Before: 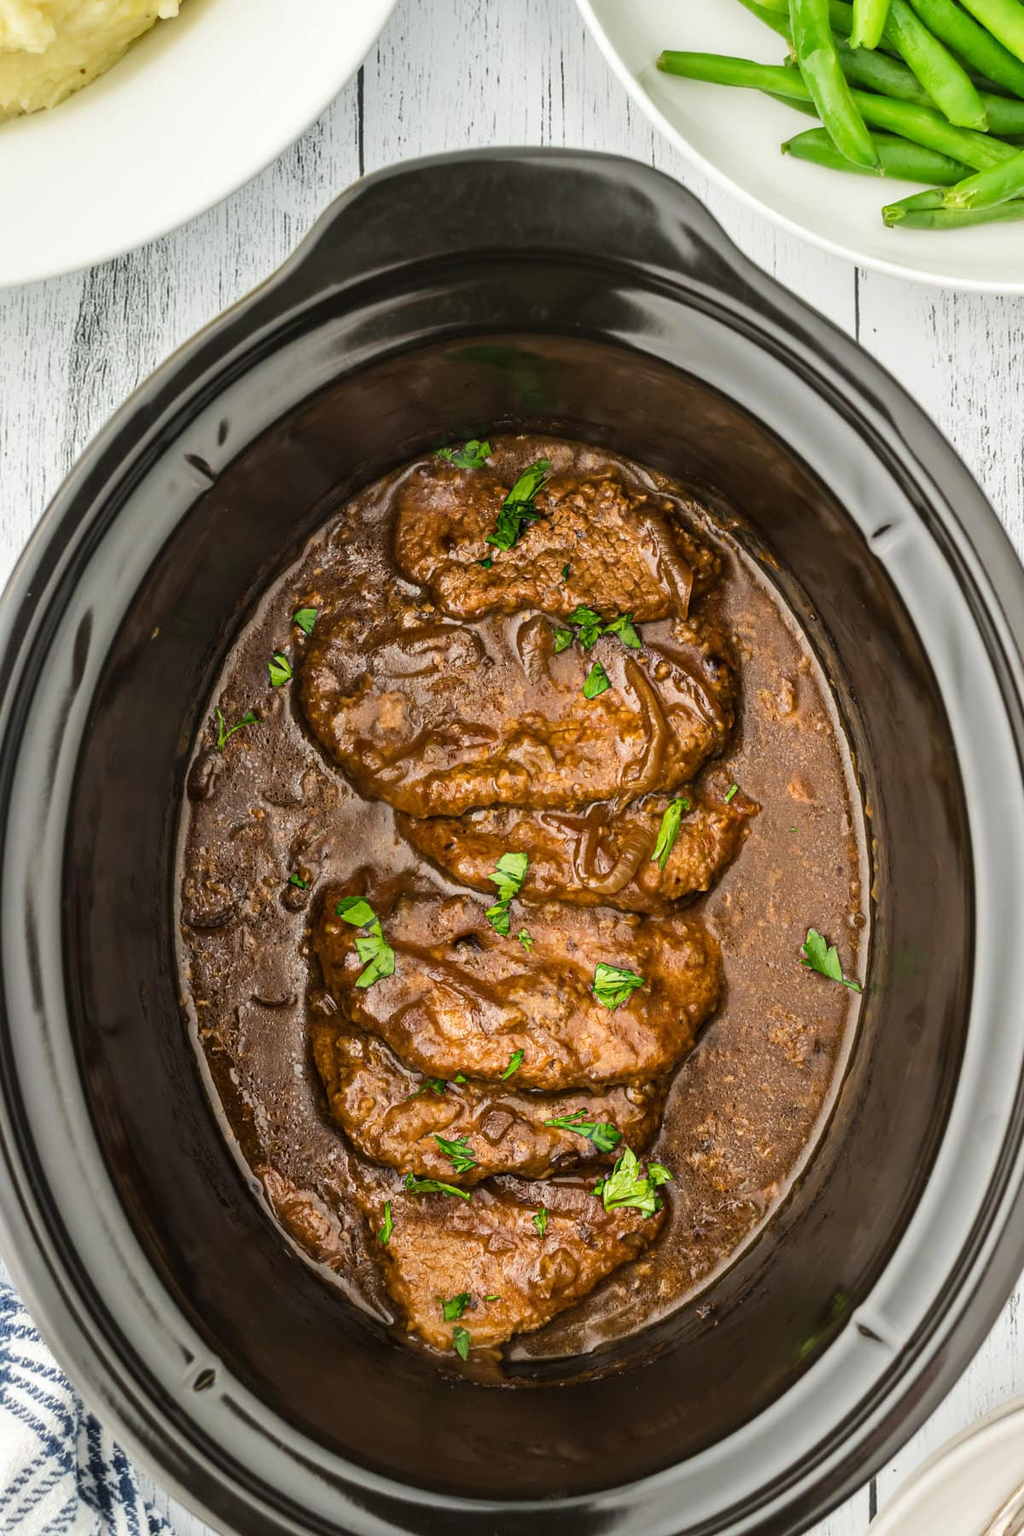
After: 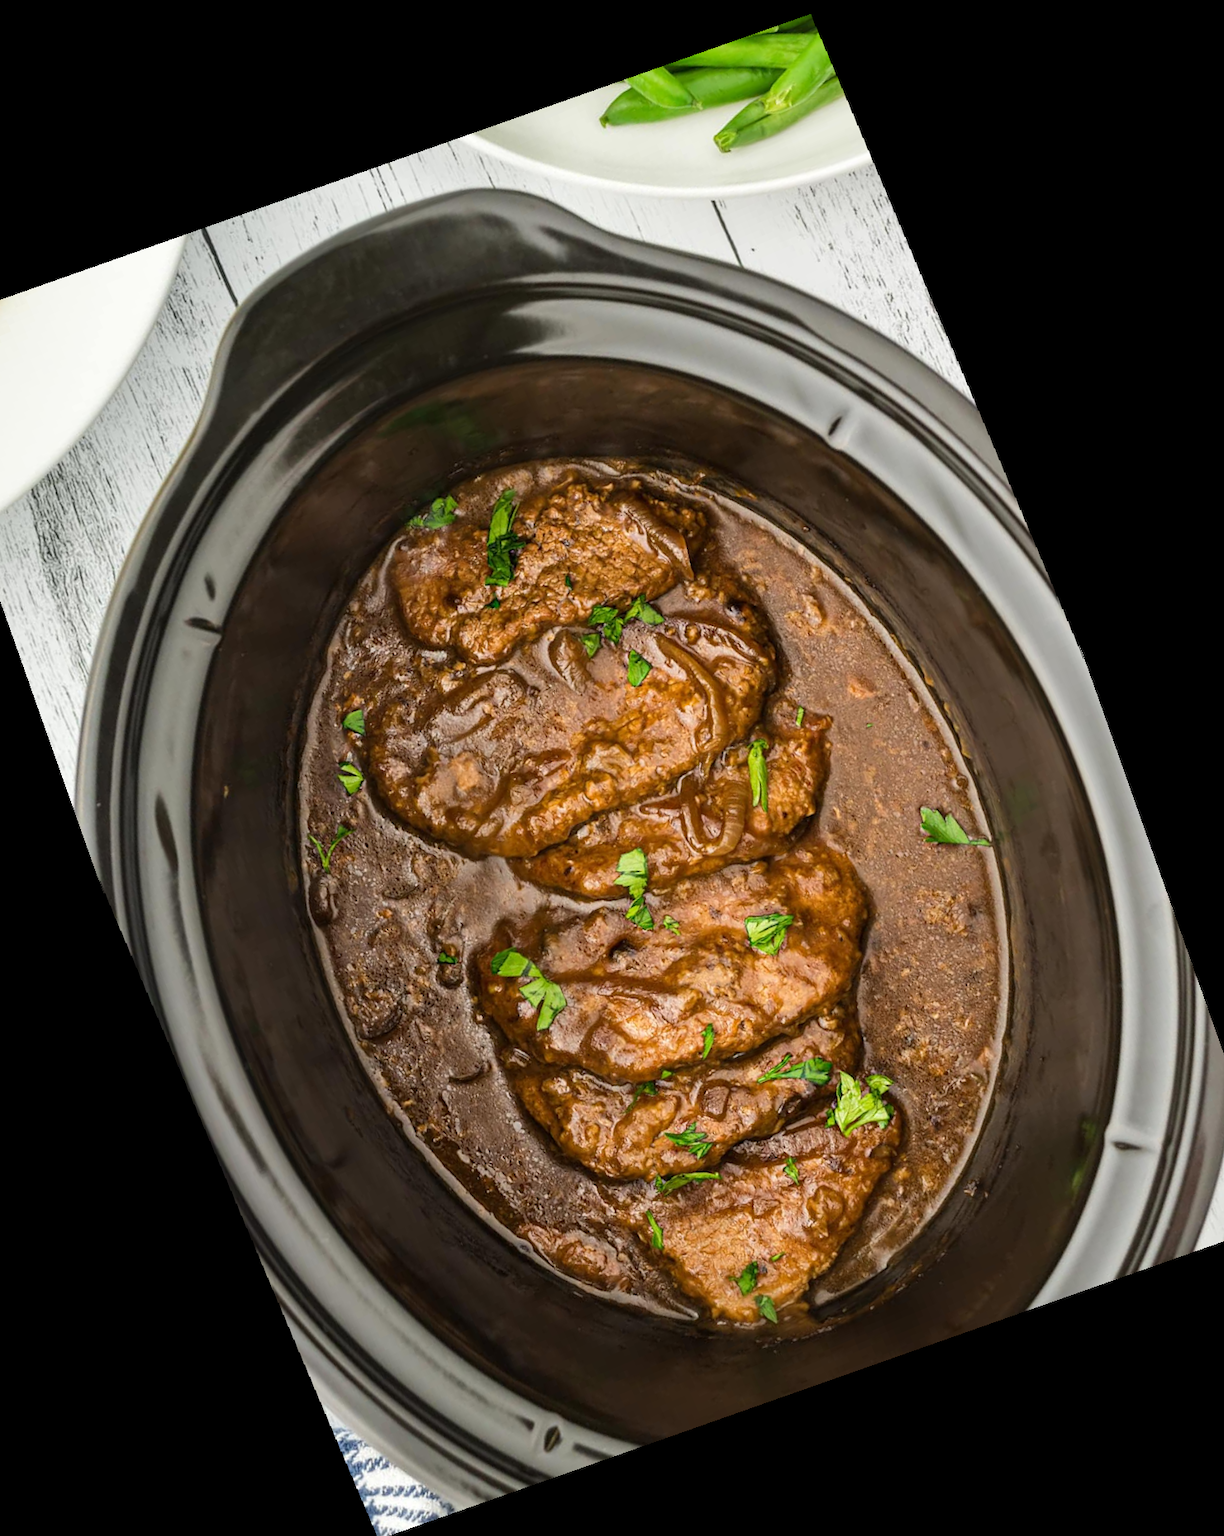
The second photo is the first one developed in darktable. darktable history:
rotate and perspective: rotation -3.52°, crop left 0.036, crop right 0.964, crop top 0.081, crop bottom 0.919
crop and rotate: angle 19.43°, left 6.812%, right 4.125%, bottom 1.087%
